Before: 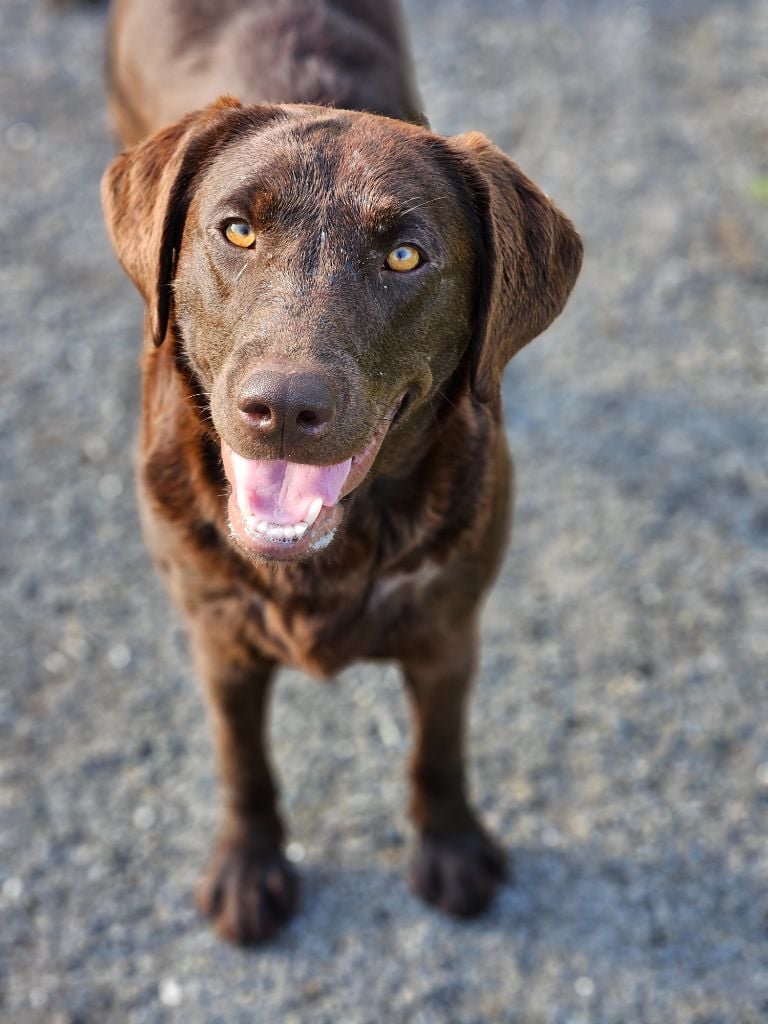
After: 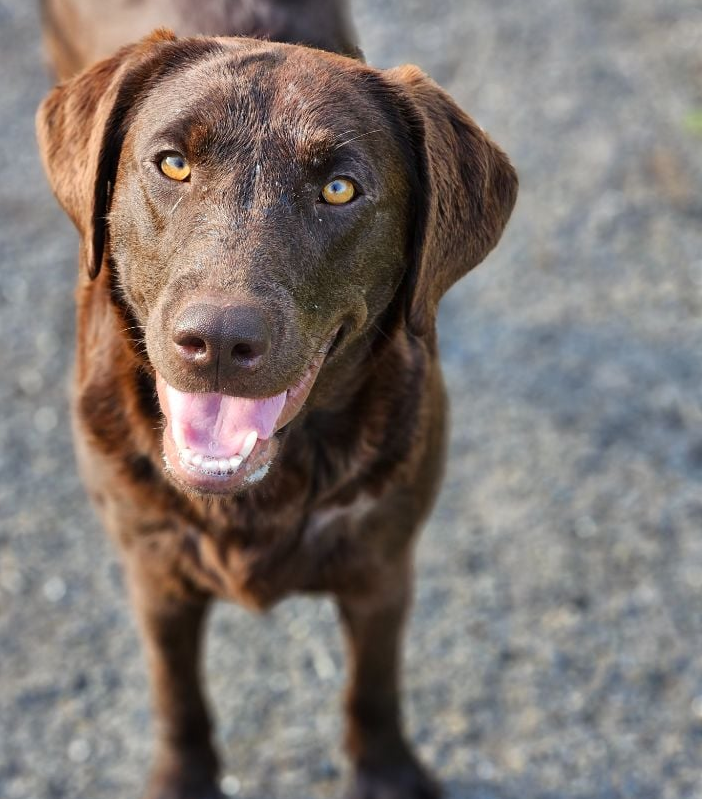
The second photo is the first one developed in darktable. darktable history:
crop: left 8.464%, top 6.609%, bottom 15.335%
